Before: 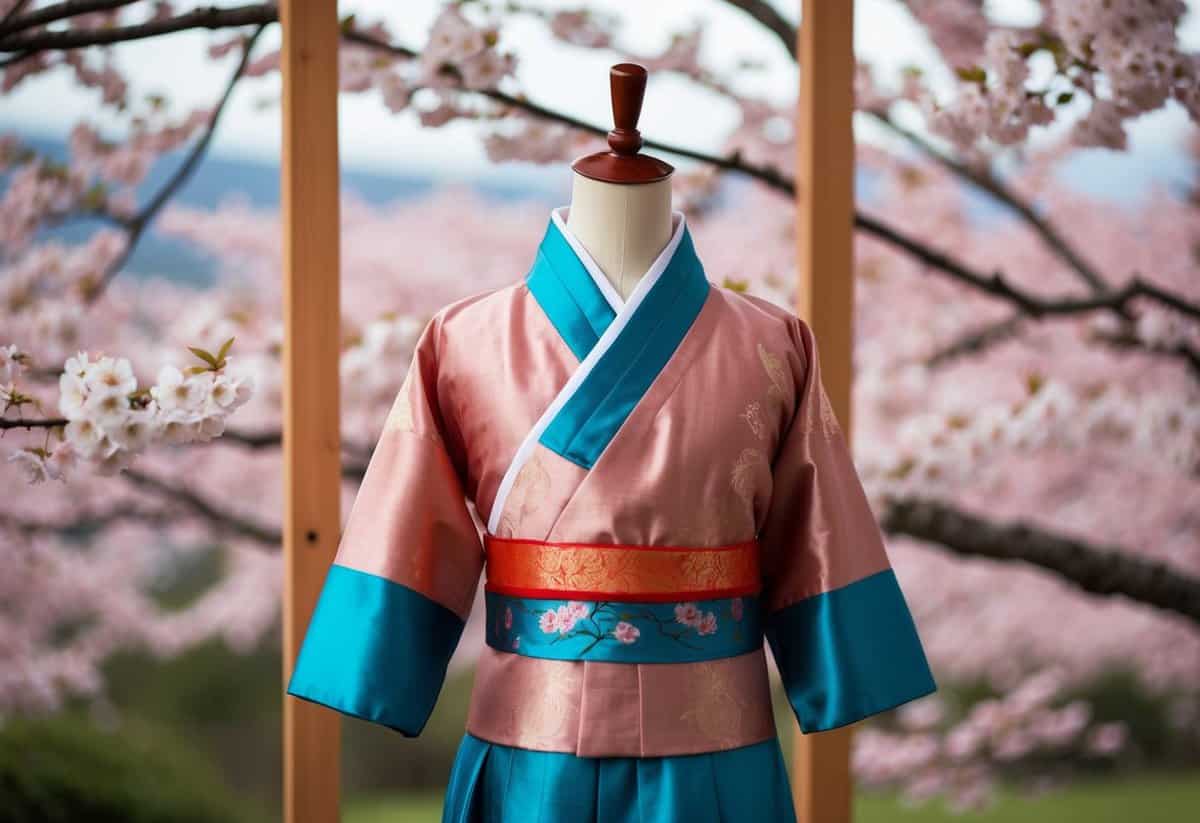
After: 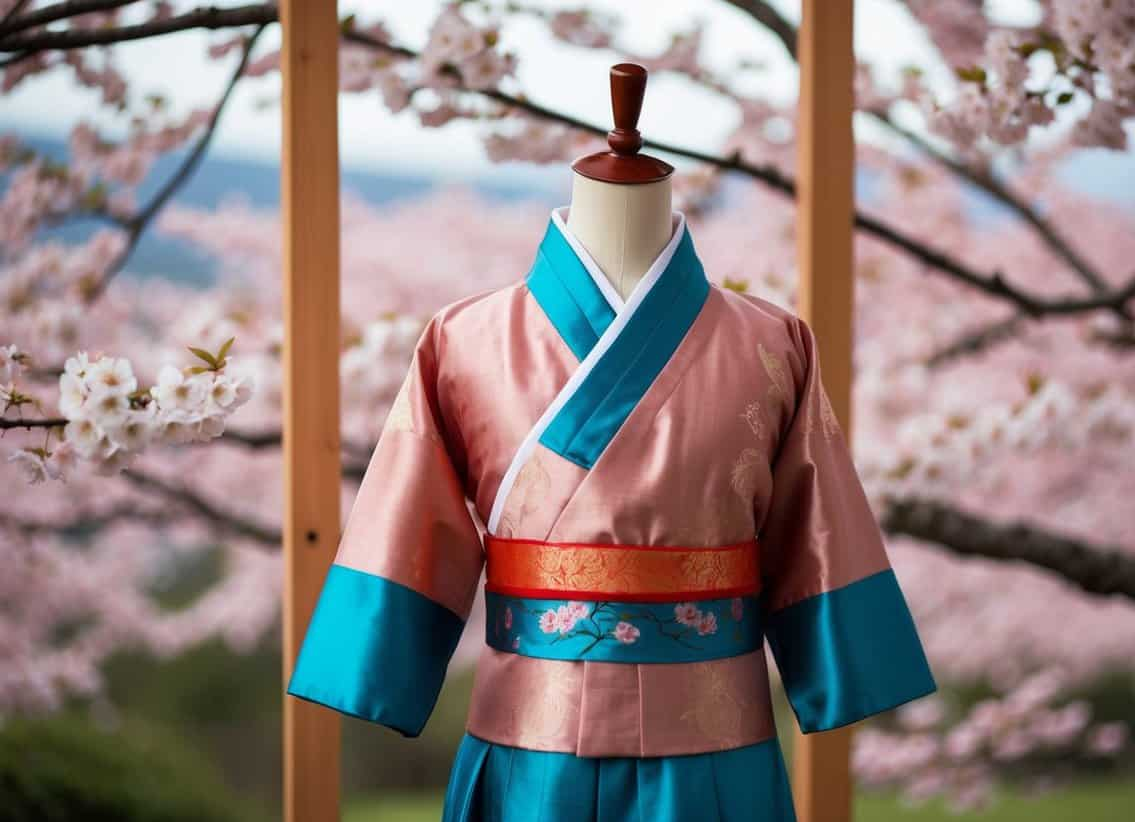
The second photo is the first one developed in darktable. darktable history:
crop and rotate: left 0%, right 5.347%
